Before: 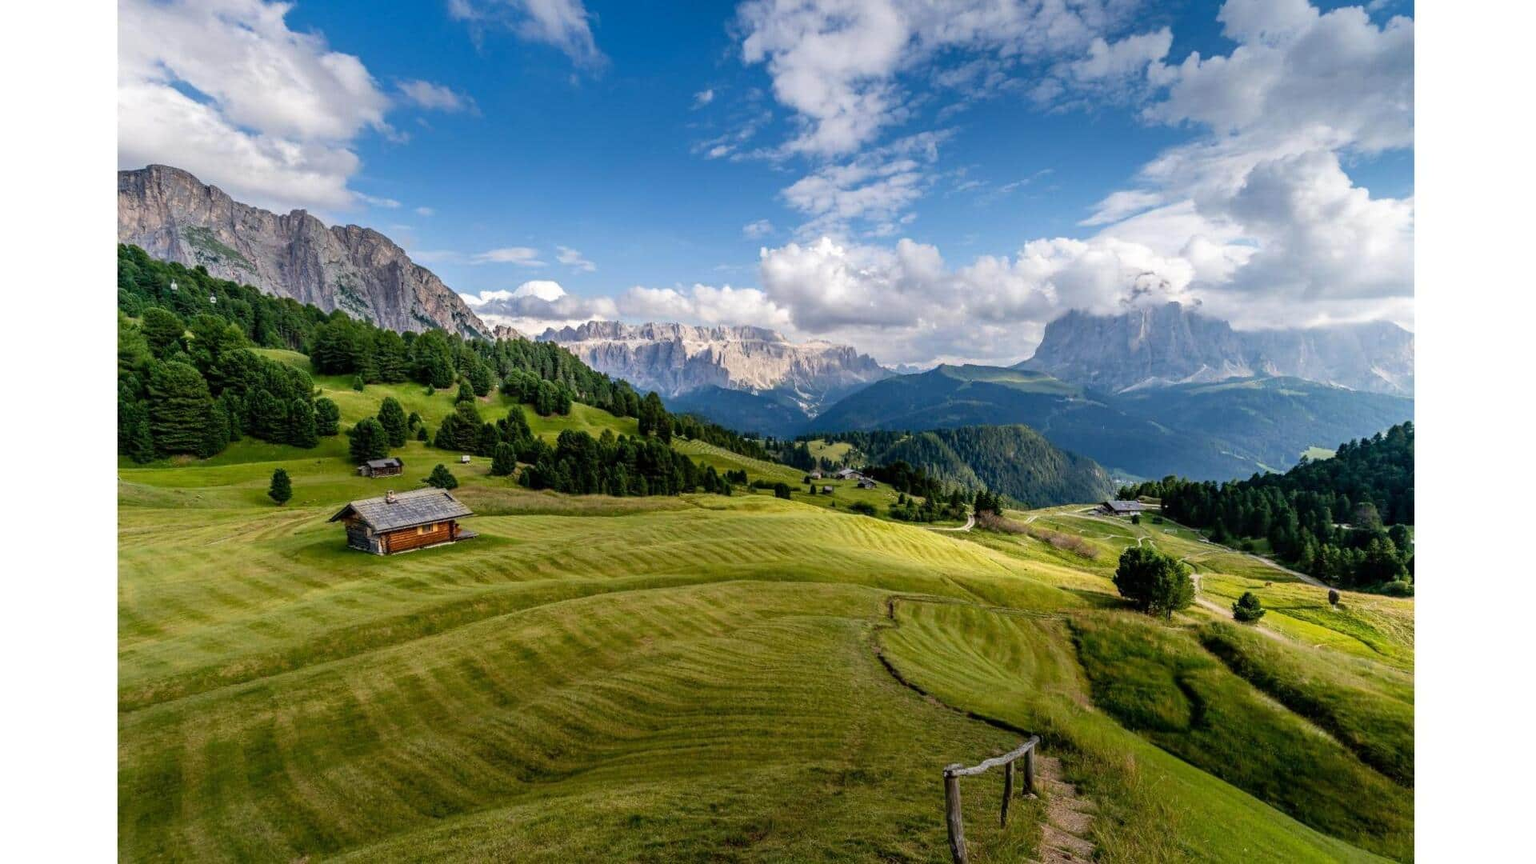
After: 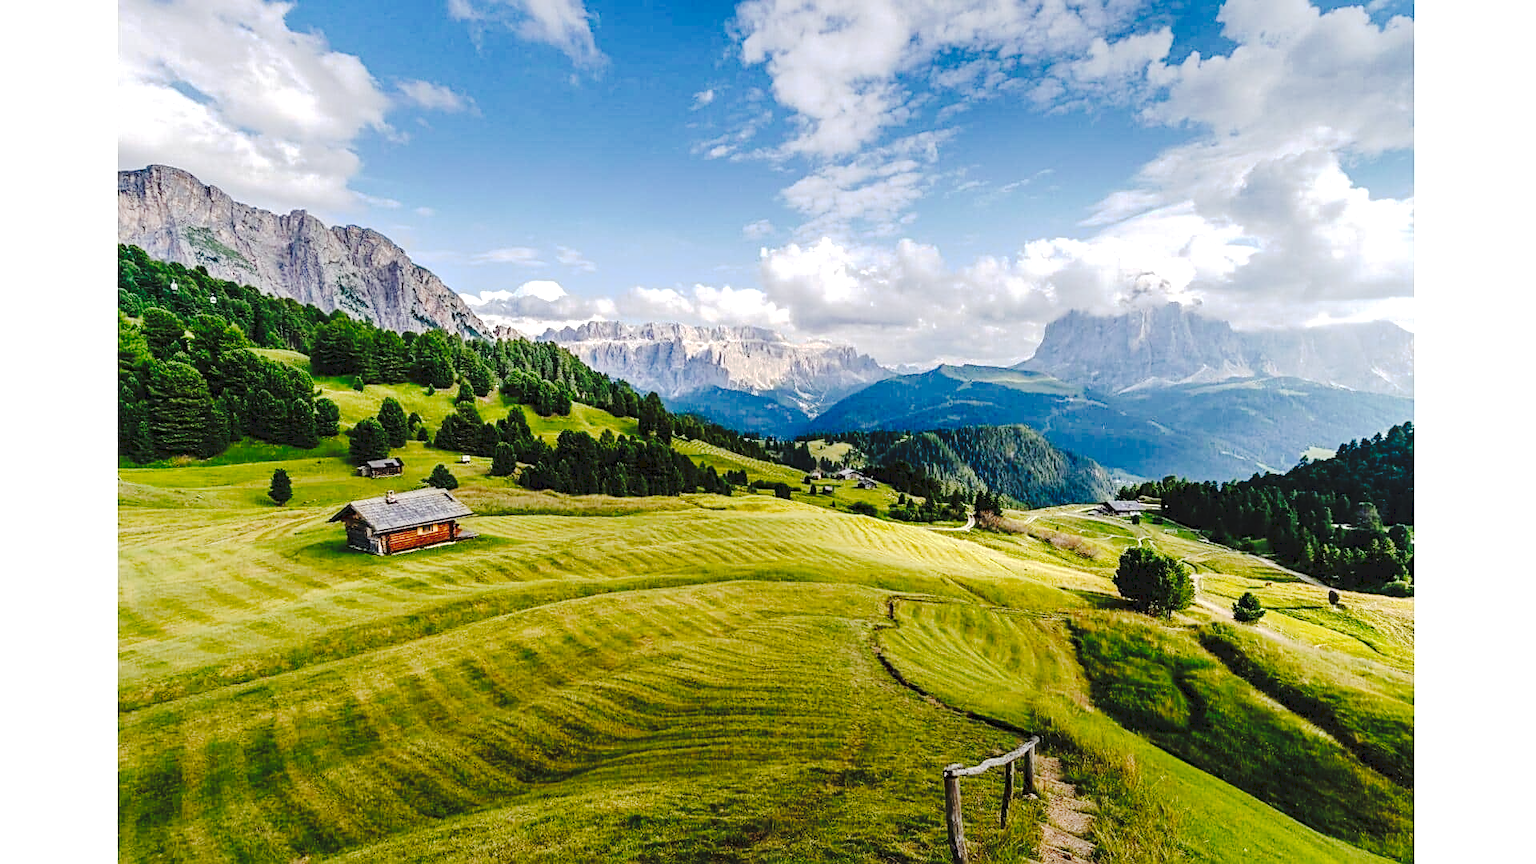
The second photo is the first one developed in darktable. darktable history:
local contrast: highlights 106%, shadows 100%, detail 119%, midtone range 0.2
exposure: exposure 0.298 EV, compensate exposure bias true, compensate highlight preservation false
sharpen: on, module defaults
tone curve: curves: ch0 [(0, 0) (0.003, 0.079) (0.011, 0.083) (0.025, 0.088) (0.044, 0.095) (0.069, 0.106) (0.1, 0.115) (0.136, 0.127) (0.177, 0.152) (0.224, 0.198) (0.277, 0.263) (0.335, 0.371) (0.399, 0.483) (0.468, 0.582) (0.543, 0.664) (0.623, 0.726) (0.709, 0.793) (0.801, 0.842) (0.898, 0.896) (1, 1)], preserve colors none
